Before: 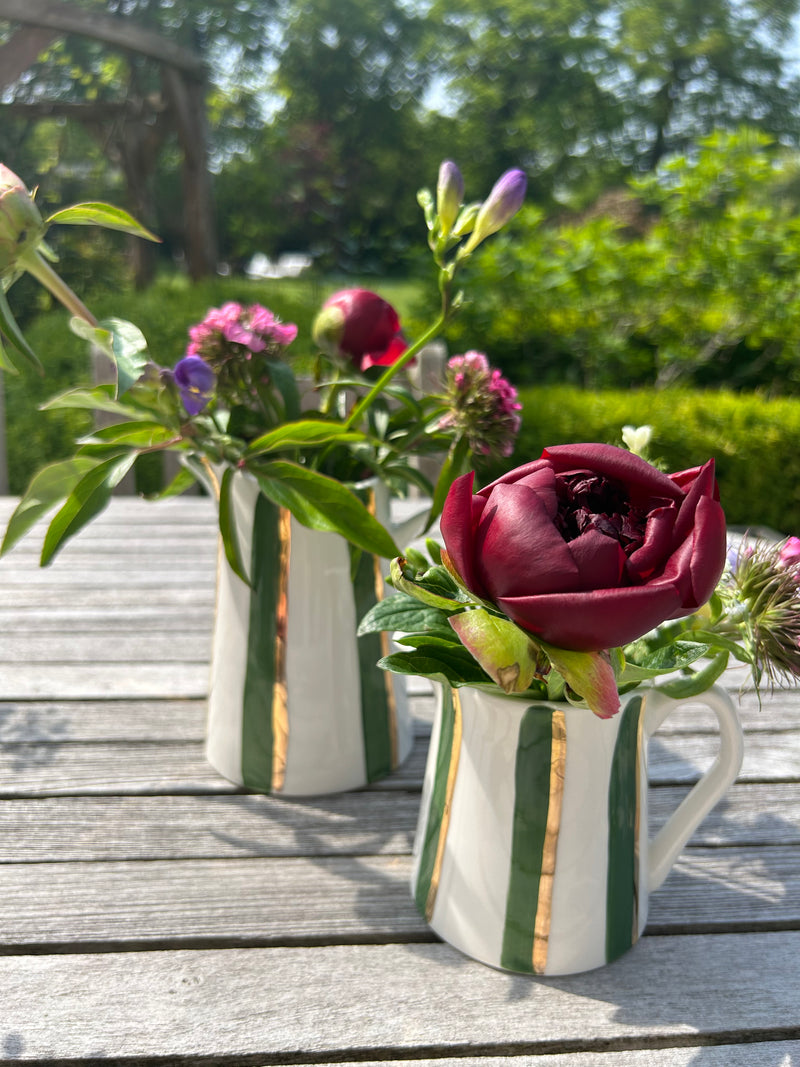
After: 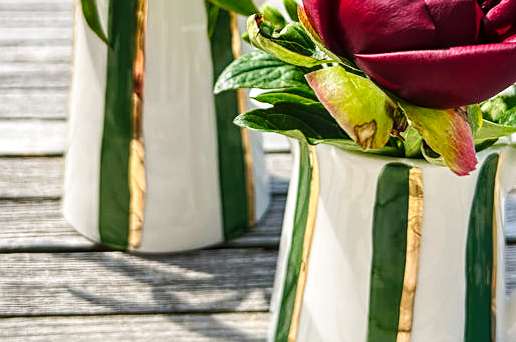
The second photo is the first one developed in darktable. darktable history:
crop: left 17.985%, top 50.963%, right 17.442%, bottom 16.851%
base curve: curves: ch0 [(0, 0) (0.036, 0.025) (0.121, 0.166) (0.206, 0.329) (0.605, 0.79) (1, 1)], preserve colors none
exposure: compensate highlight preservation false
local contrast: on, module defaults
shadows and highlights: soften with gaussian
sharpen: on, module defaults
velvia: on, module defaults
